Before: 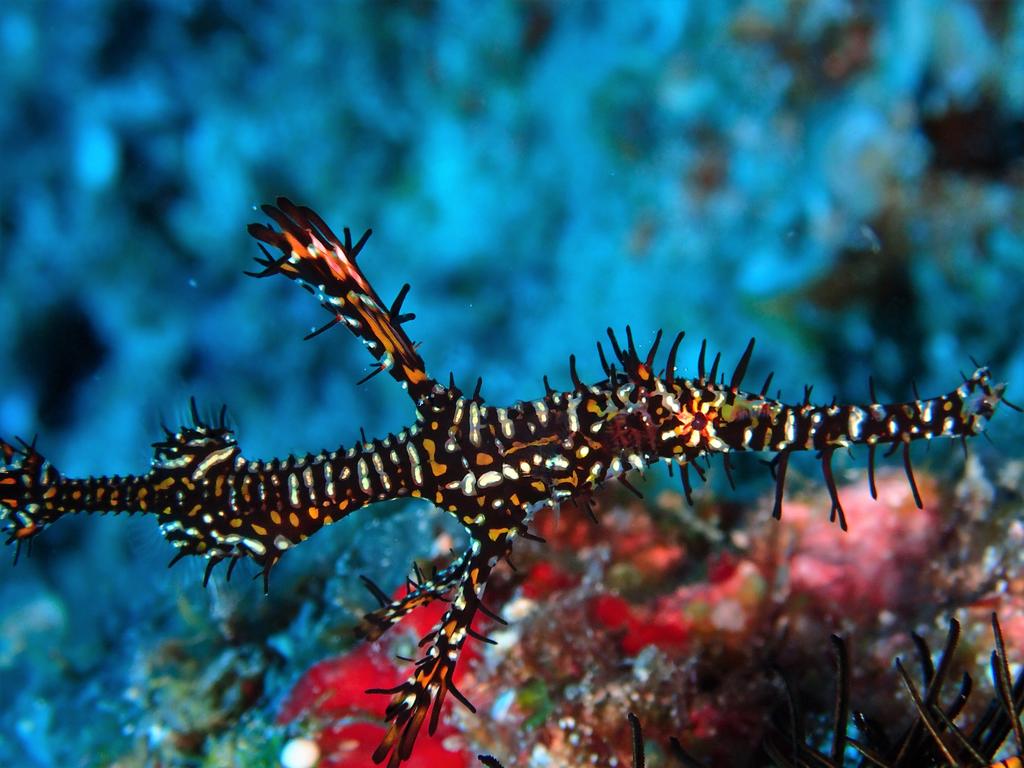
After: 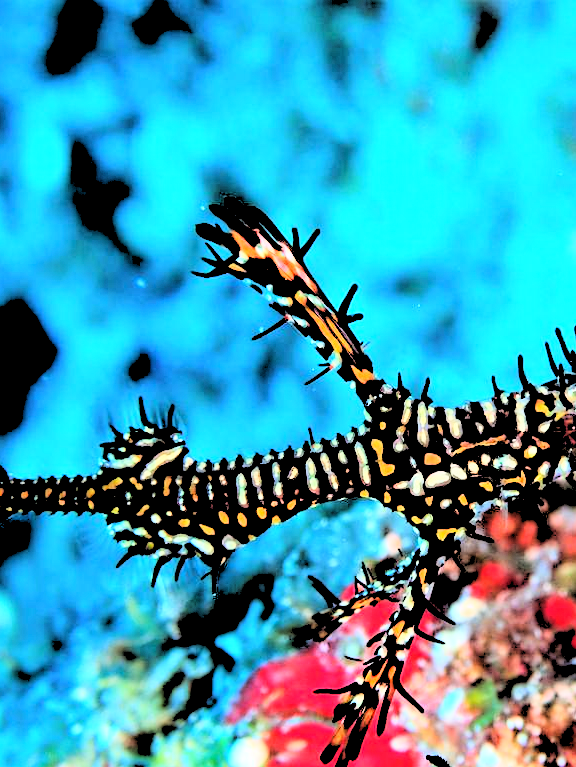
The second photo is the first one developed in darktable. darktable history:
crop: left 5.114%, right 38.589%
rgb levels: levels [[0.027, 0.429, 0.996], [0, 0.5, 1], [0, 0.5, 1]]
base curve: curves: ch0 [(0, 0) (0.018, 0.026) (0.143, 0.37) (0.33, 0.731) (0.458, 0.853) (0.735, 0.965) (0.905, 0.986) (1, 1)]
